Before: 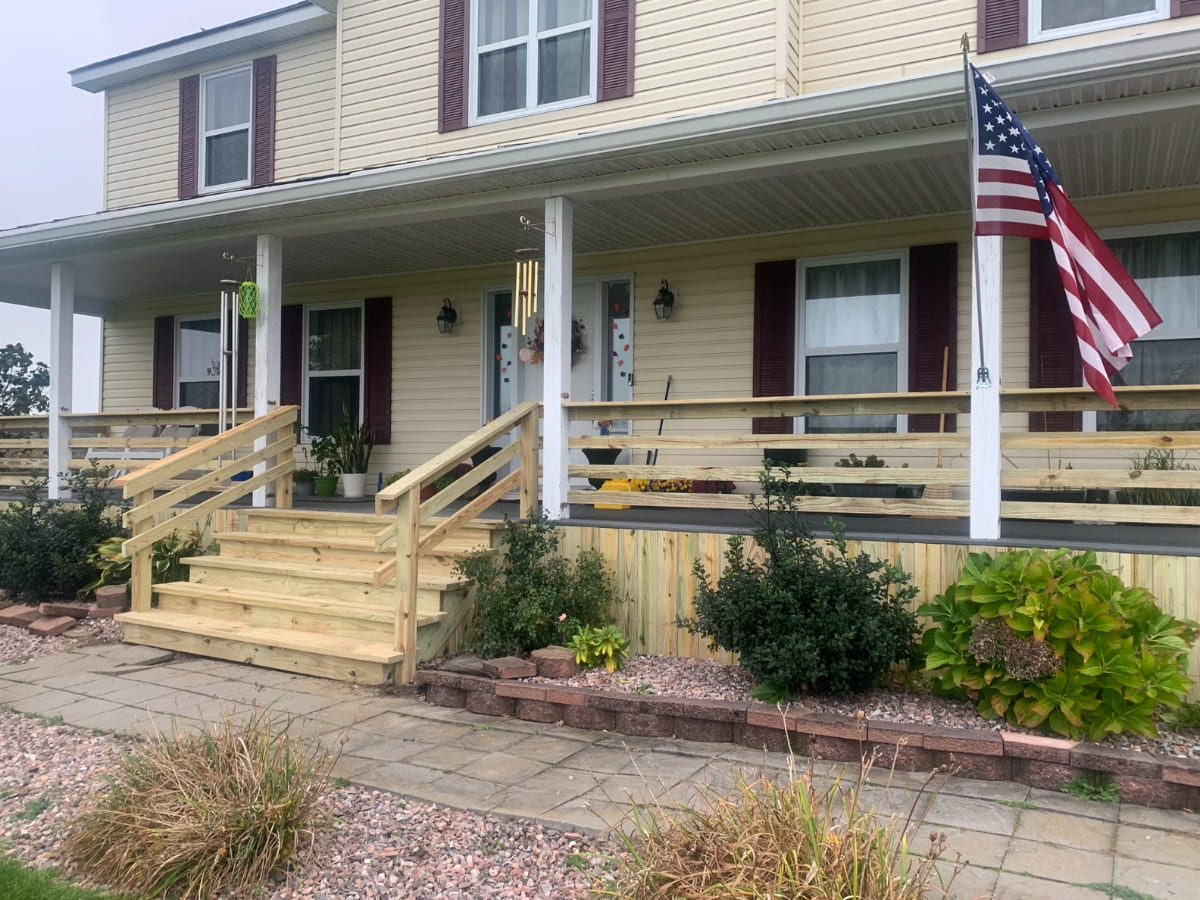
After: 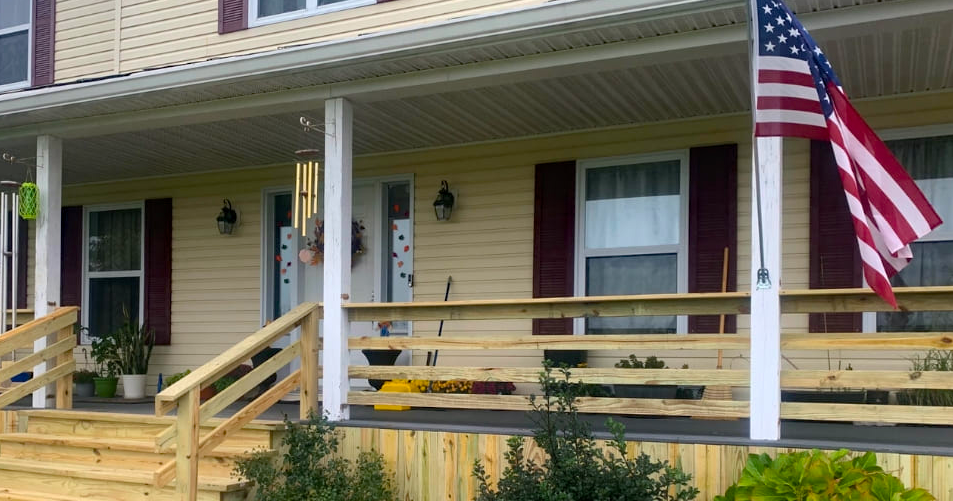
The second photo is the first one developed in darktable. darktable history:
crop: left 18.38%, top 11.092%, right 2.134%, bottom 33.217%
color balance rgb: perceptual saturation grading › global saturation 20%, global vibrance 20%
haze removal: compatibility mode true, adaptive false
